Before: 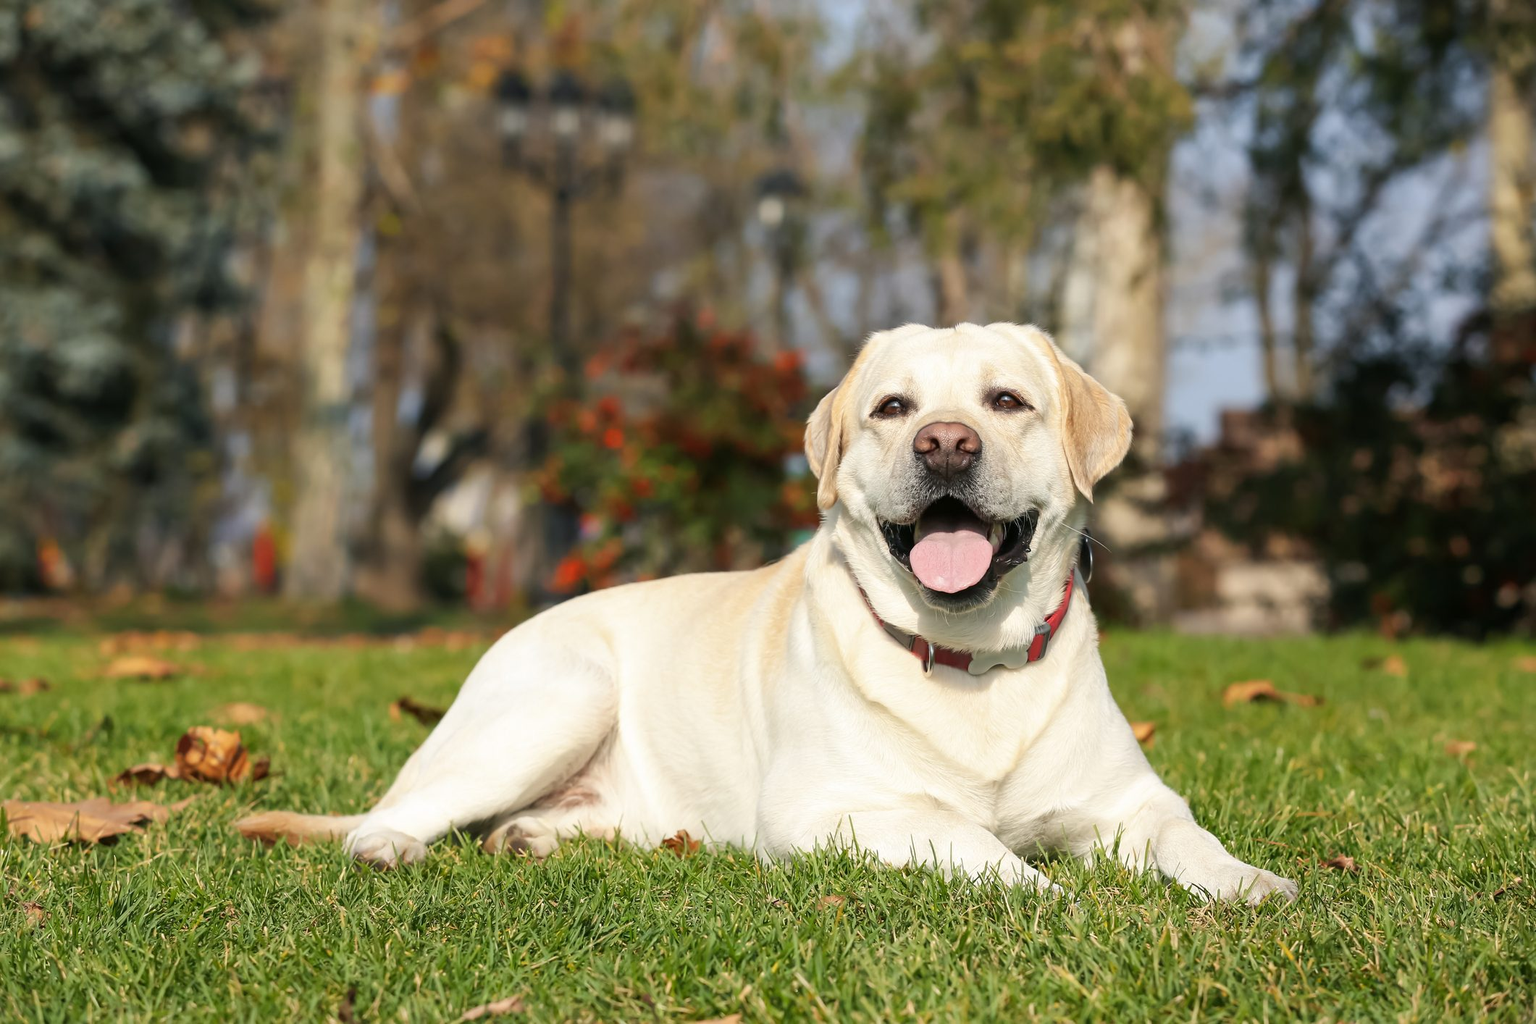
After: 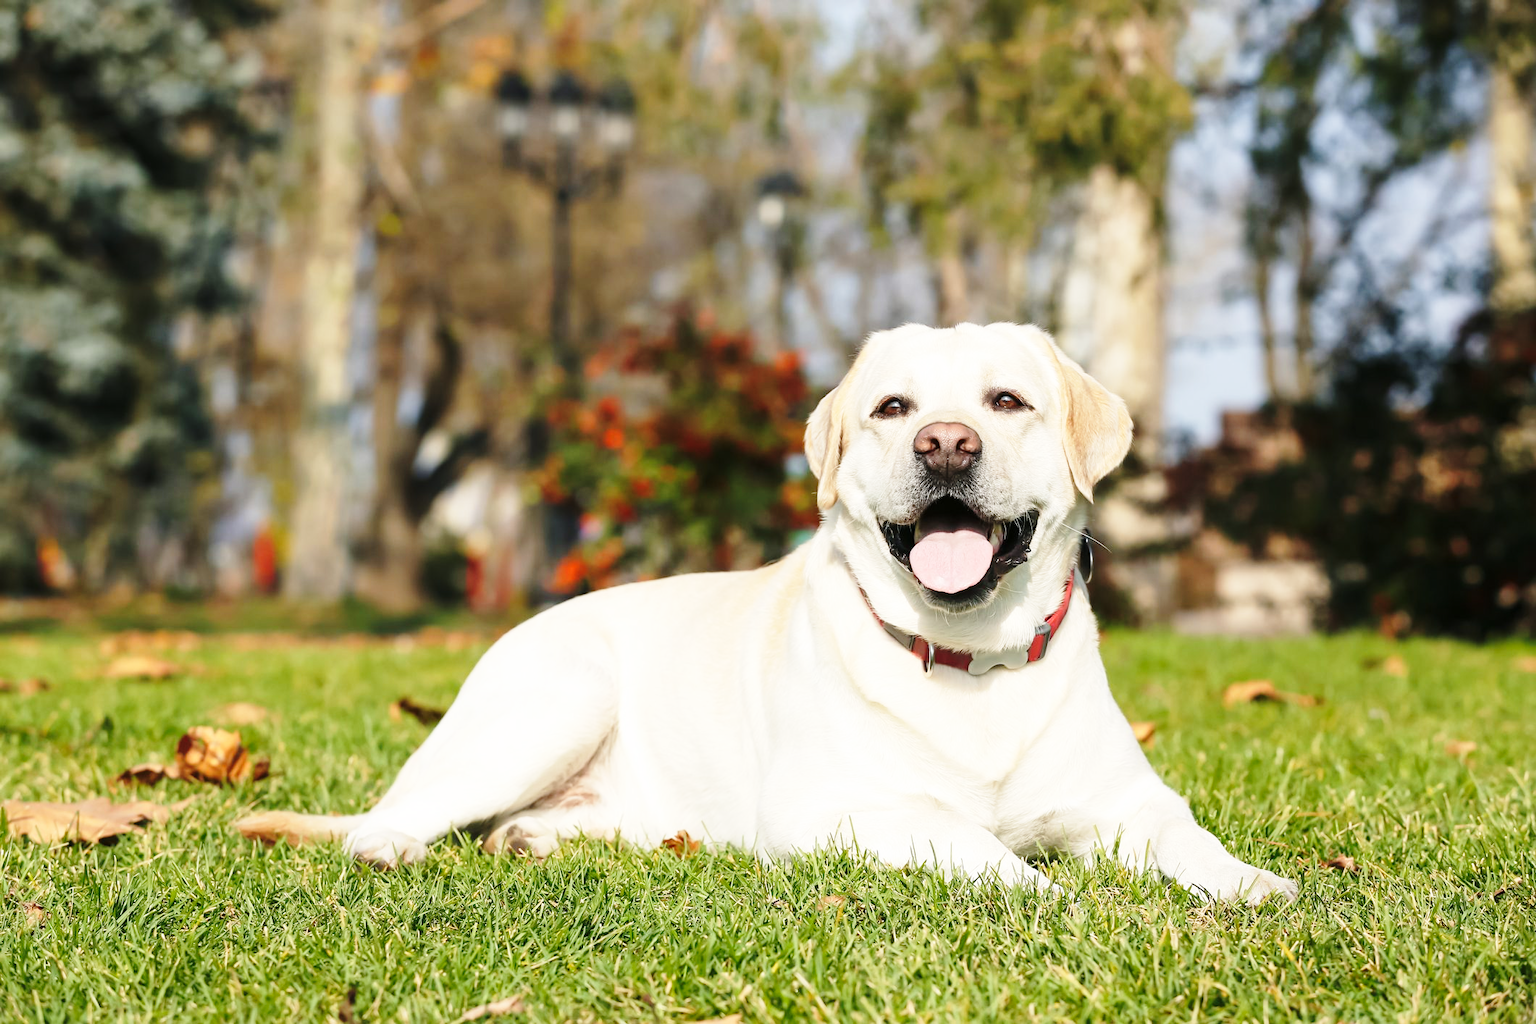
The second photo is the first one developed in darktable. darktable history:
contrast brightness saturation: saturation -0.067
base curve: curves: ch0 [(0, 0) (0.028, 0.03) (0.121, 0.232) (0.46, 0.748) (0.859, 0.968) (1, 1)], preserve colors none
